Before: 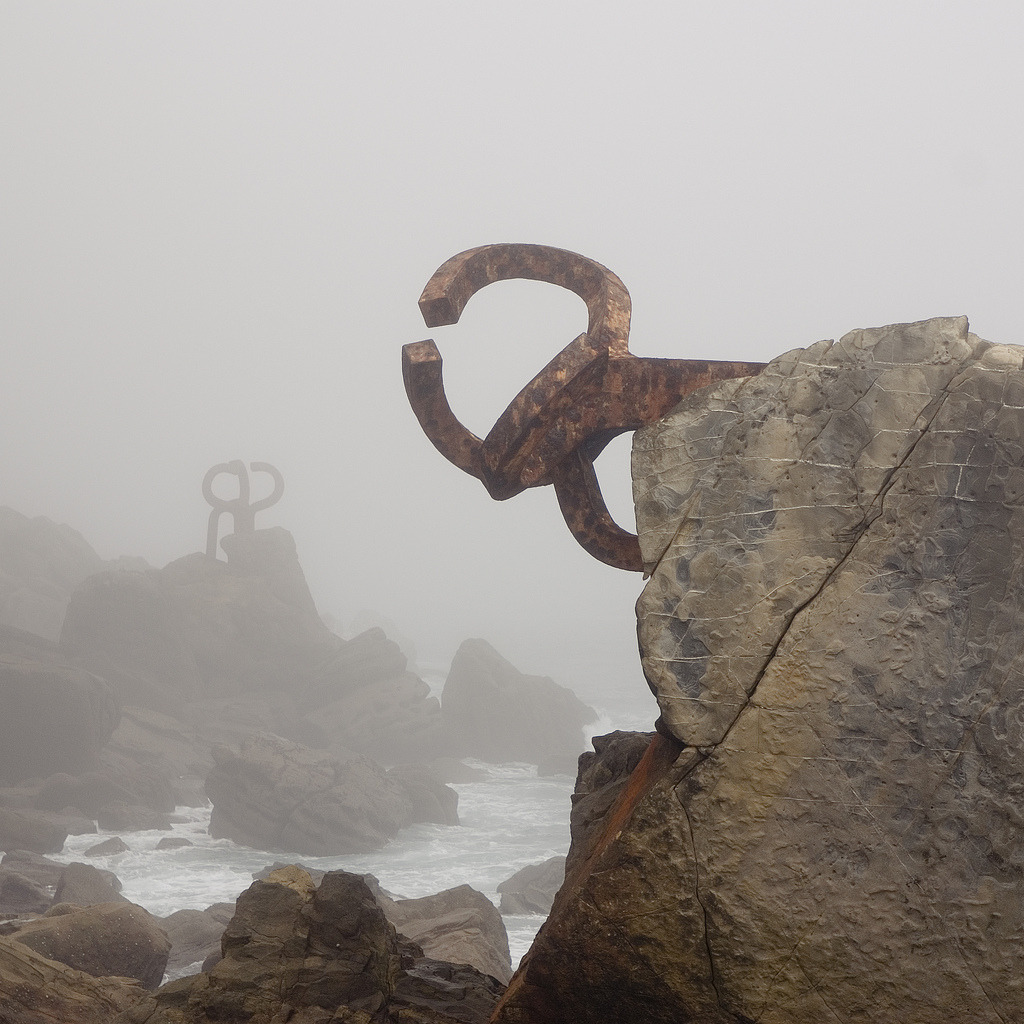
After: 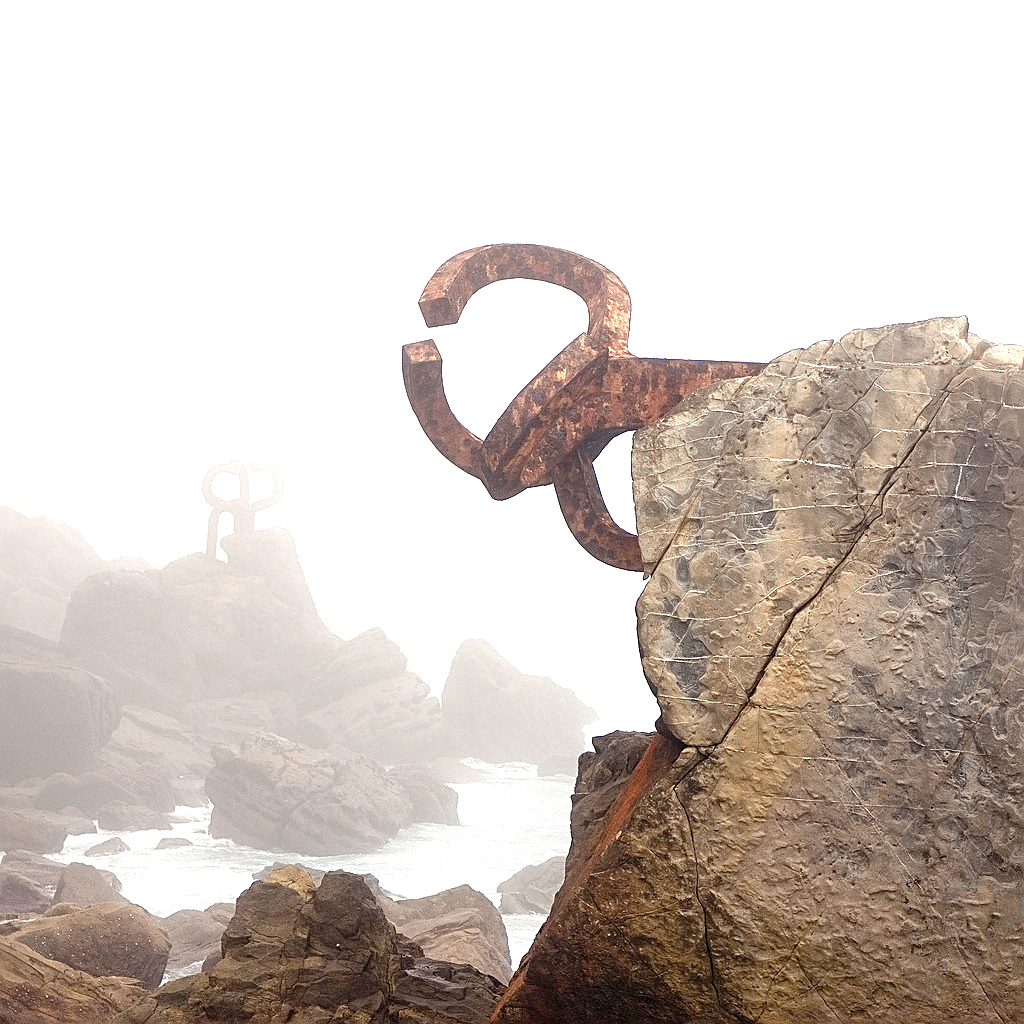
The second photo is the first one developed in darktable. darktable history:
sharpen: amount 0.597
color balance rgb: perceptual saturation grading › global saturation 0.156%
exposure: black level correction 0, exposure 1.102 EV, compensate highlight preservation false
local contrast: mode bilateral grid, contrast 20, coarseness 49, detail 132%, midtone range 0.2
